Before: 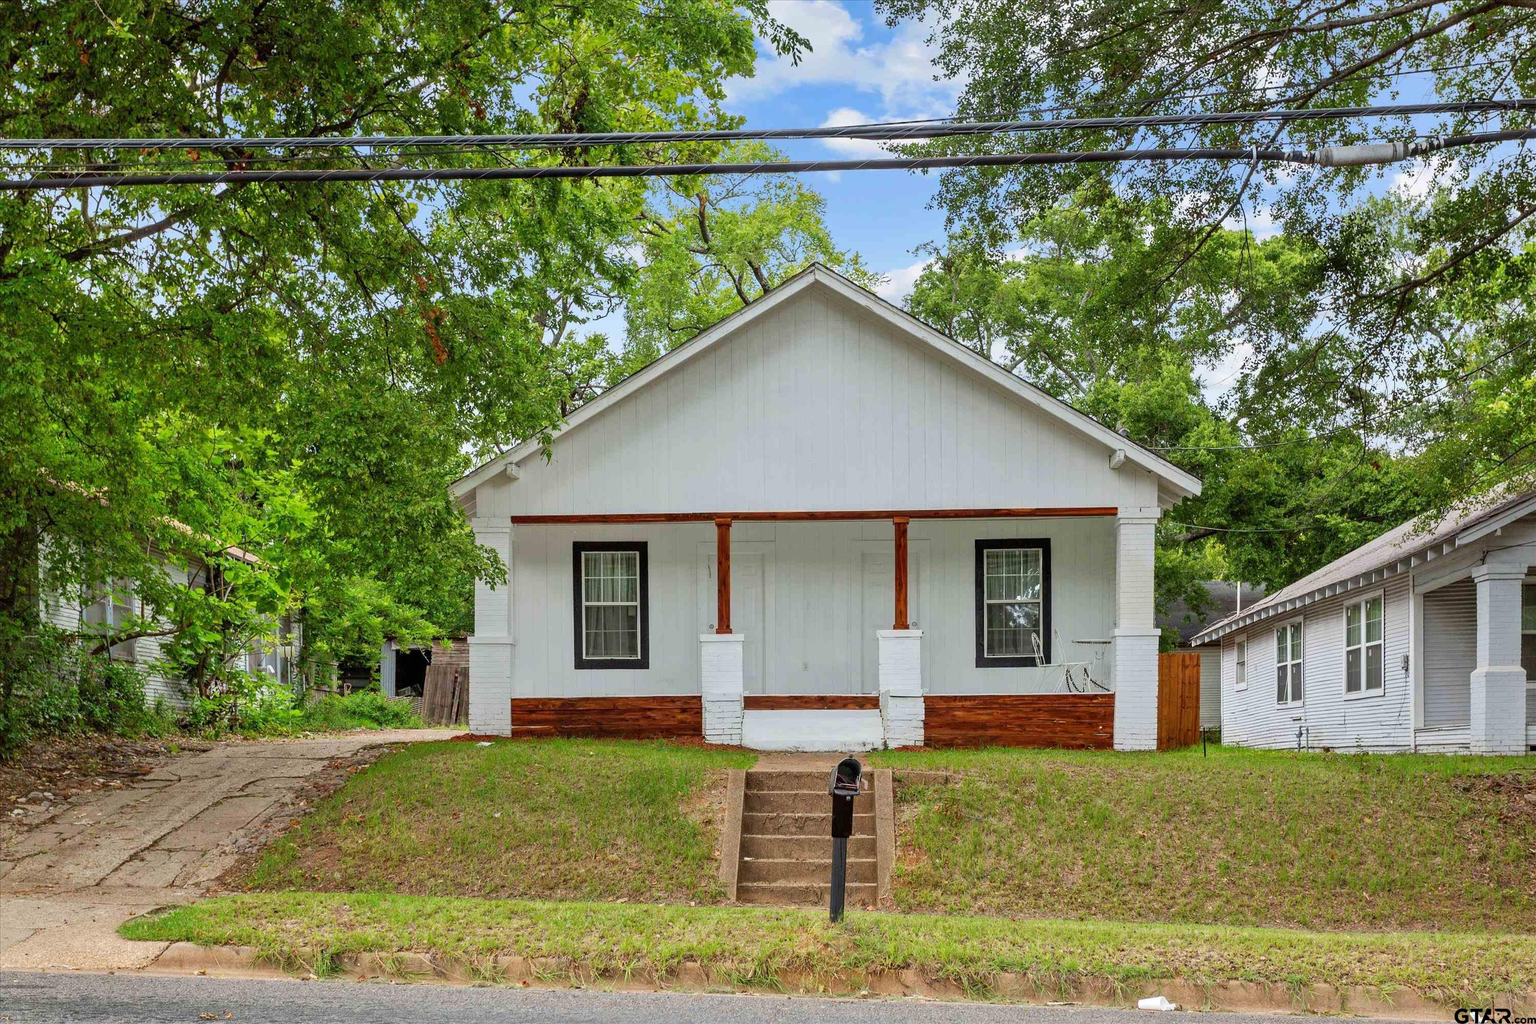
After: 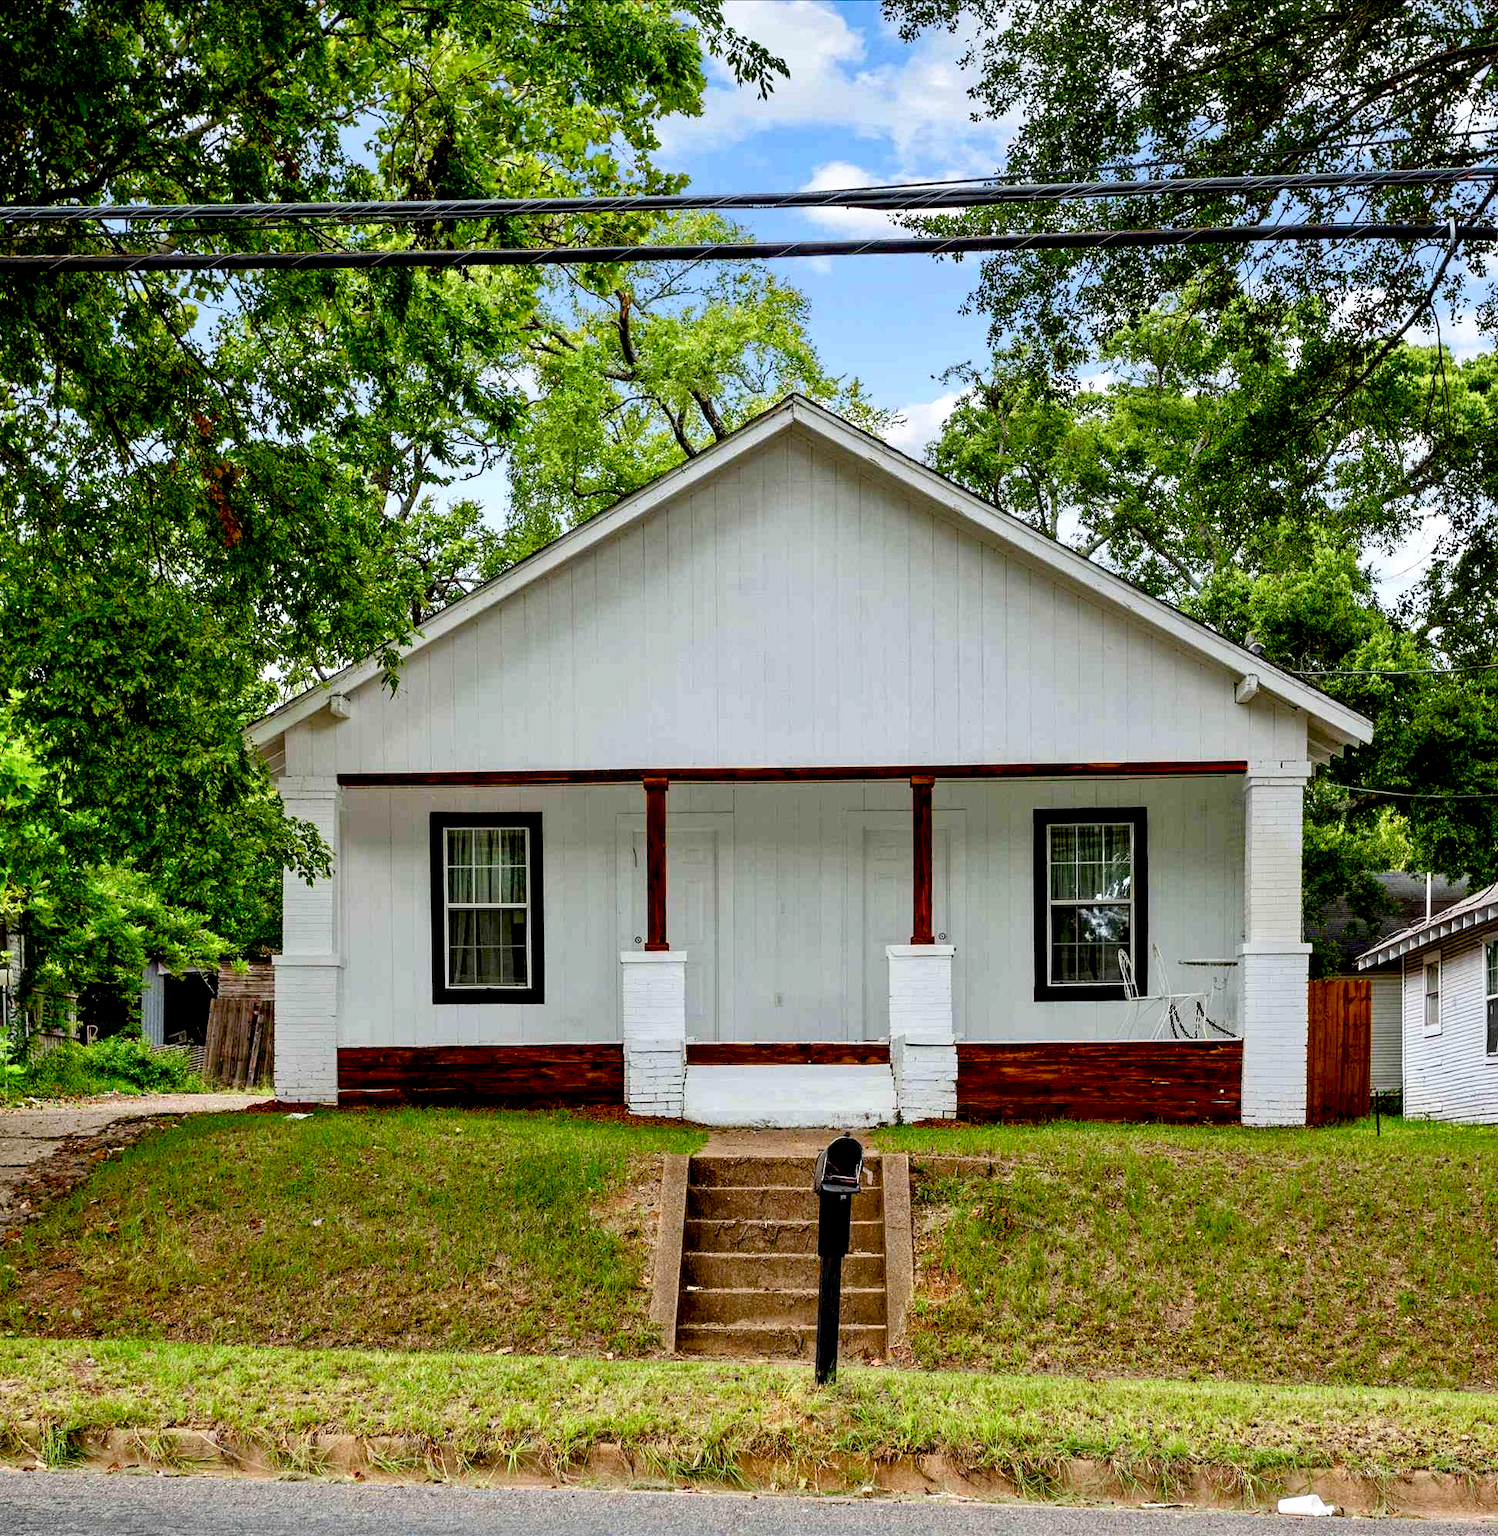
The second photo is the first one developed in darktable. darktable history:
crop and rotate: left 18.637%, right 16.322%
color balance rgb: power › luminance 1.393%, perceptual saturation grading › global saturation 0.128%, perceptual saturation grading › highlights -19.694%, perceptual saturation grading › shadows 19.893%, perceptual brilliance grading › global brilliance 11.582%, global vibrance 6.557%, contrast 12.426%, saturation formula JzAzBz (2021)
exposure: black level correction 0.044, exposure -0.234 EV, compensate highlight preservation false
